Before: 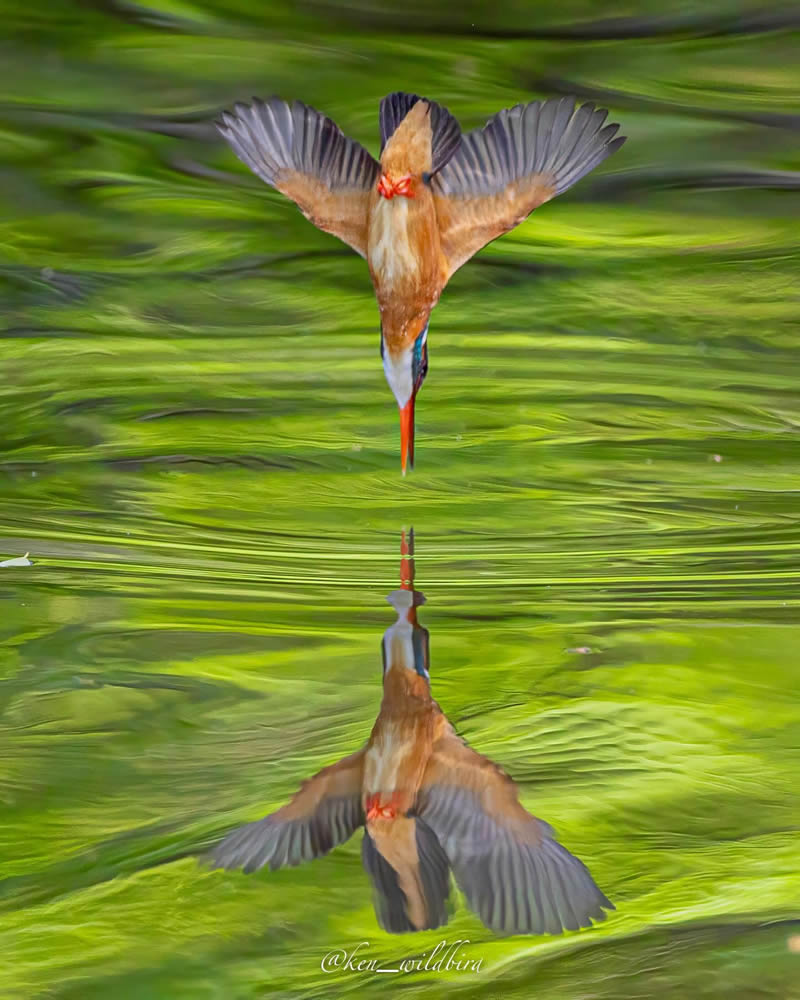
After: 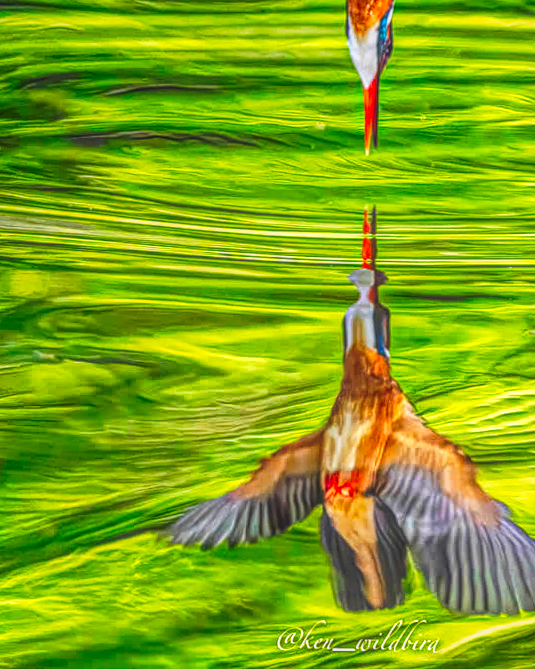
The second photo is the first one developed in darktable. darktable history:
crop and rotate: angle -0.82°, left 3.85%, top 31.828%, right 27.992%
local contrast: highlights 20%, shadows 30%, detail 200%, midtone range 0.2
tone curve: curves: ch0 [(0, 0) (0.003, 0.003) (0.011, 0.006) (0.025, 0.012) (0.044, 0.02) (0.069, 0.023) (0.1, 0.029) (0.136, 0.037) (0.177, 0.058) (0.224, 0.084) (0.277, 0.137) (0.335, 0.209) (0.399, 0.336) (0.468, 0.478) (0.543, 0.63) (0.623, 0.789) (0.709, 0.903) (0.801, 0.967) (0.898, 0.987) (1, 1)], preserve colors none
